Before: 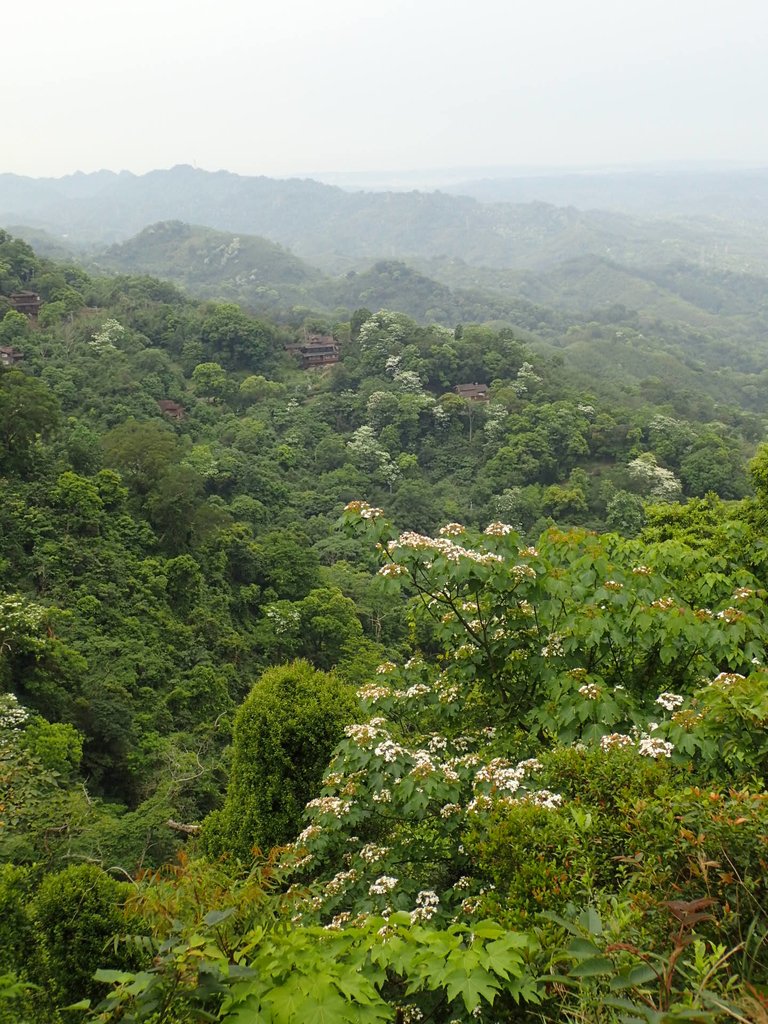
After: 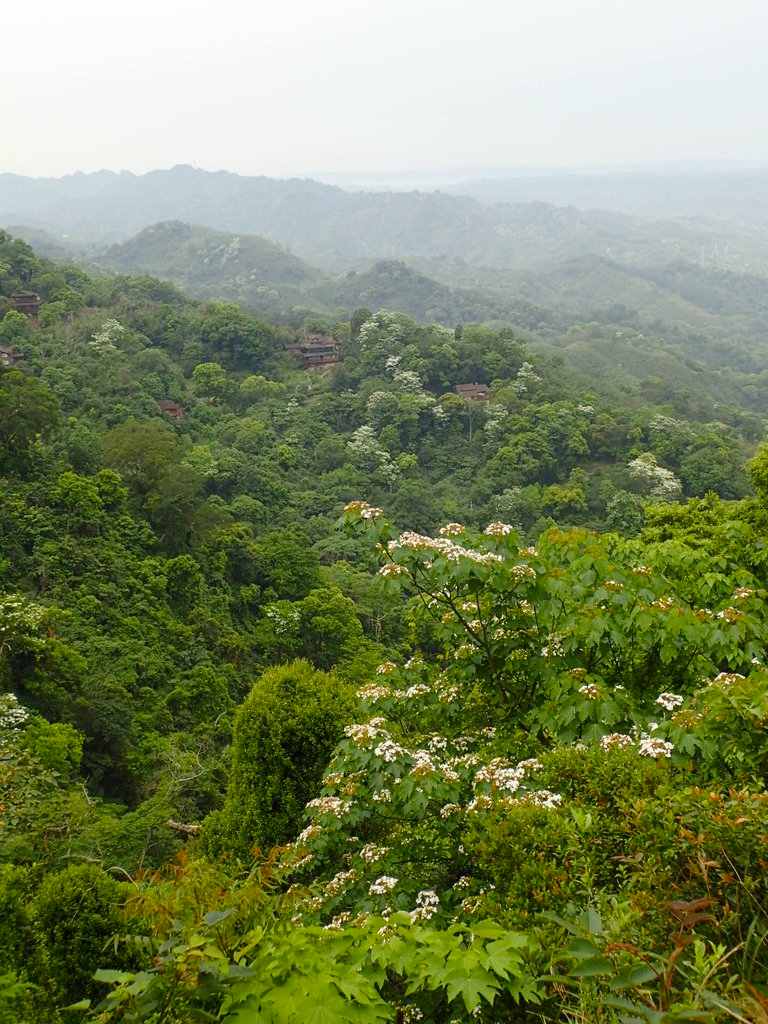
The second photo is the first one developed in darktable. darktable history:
color balance rgb: perceptual saturation grading › global saturation 20%, perceptual saturation grading › highlights -25.519%, perceptual saturation grading › shadows 24.384%
